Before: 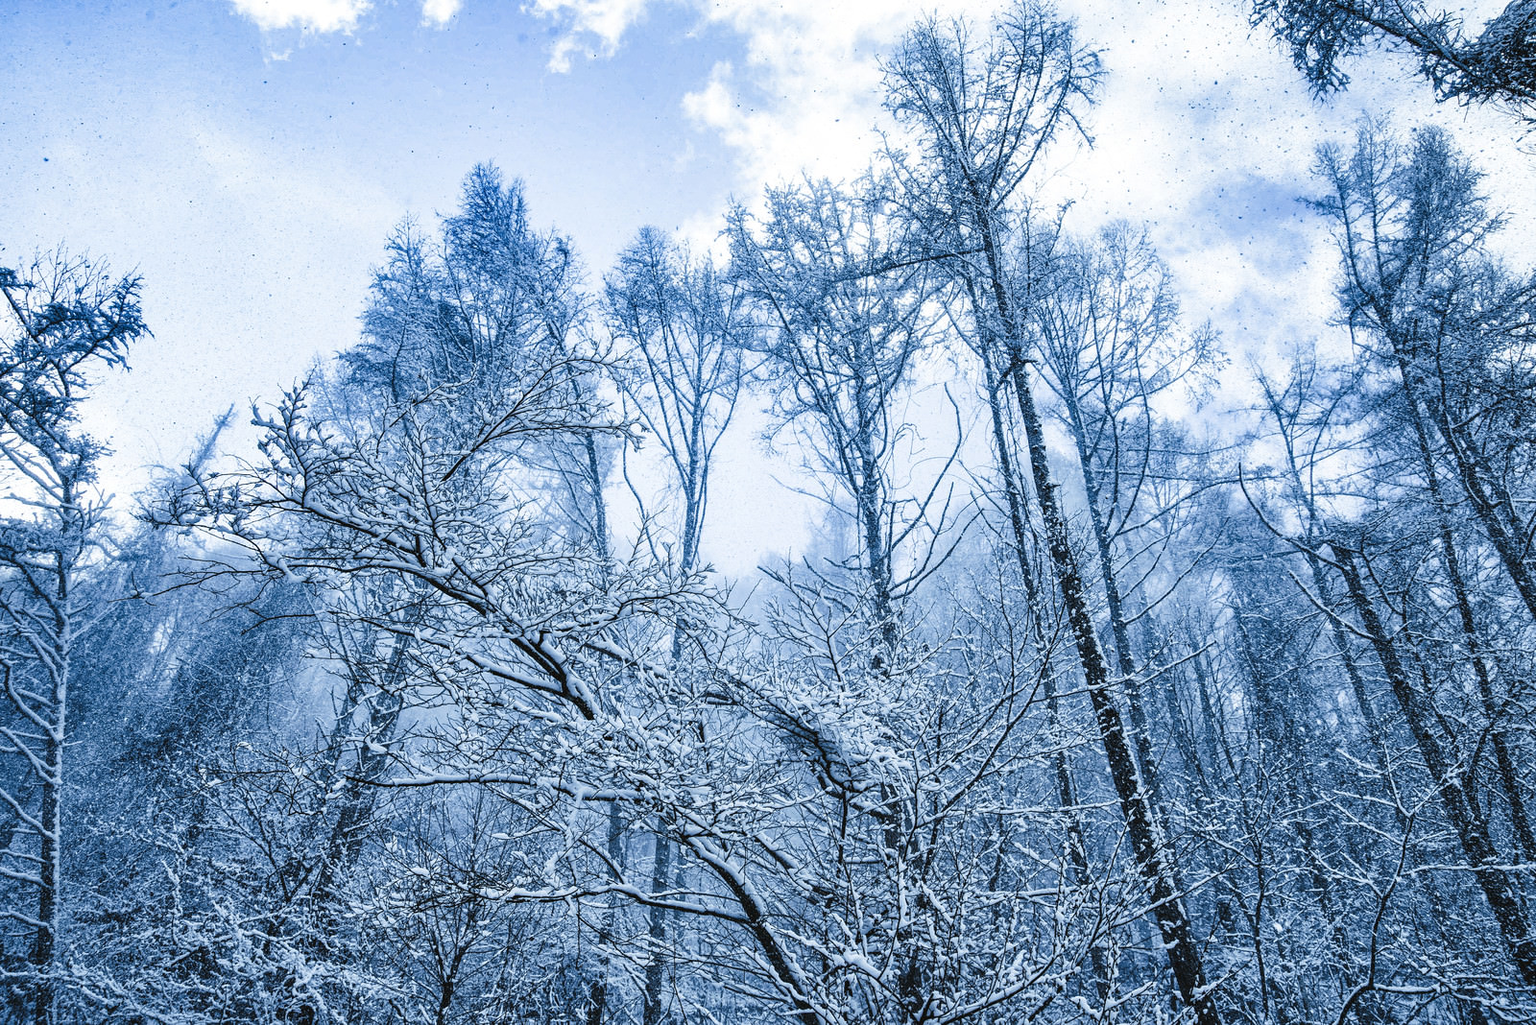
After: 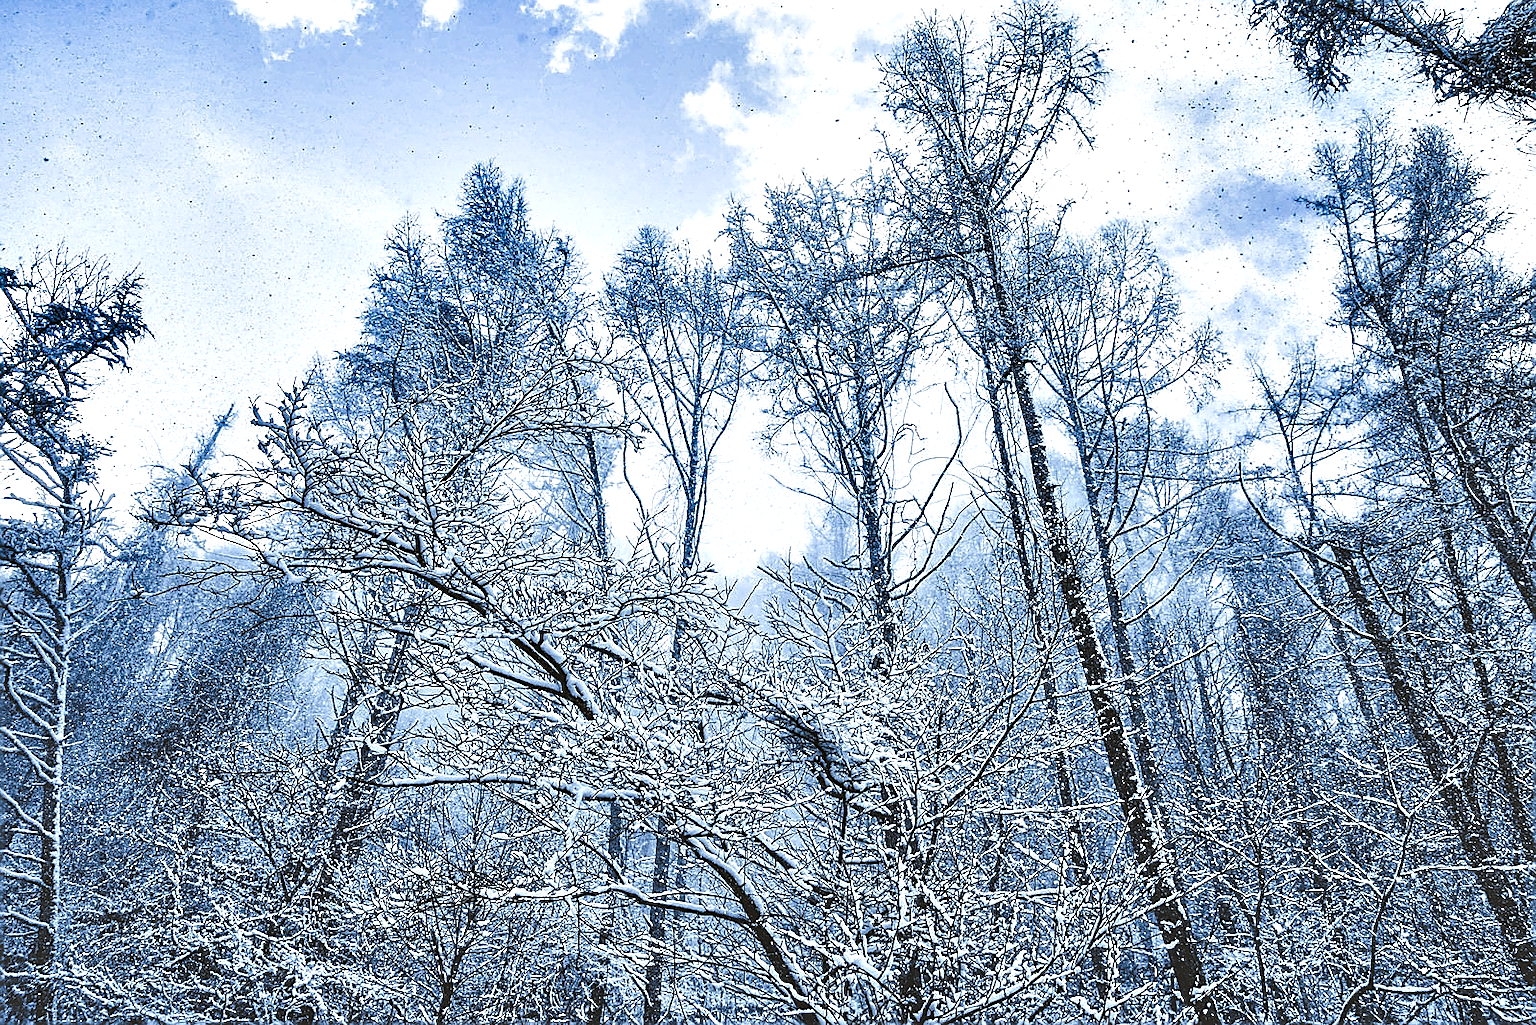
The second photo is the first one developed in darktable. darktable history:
exposure: black level correction -0.039, exposure 0.064 EV, compensate highlight preservation false
contrast equalizer: octaves 7, y [[0.6 ×6], [0.55 ×6], [0 ×6], [0 ×6], [0 ×6]]
sharpen: radius 1.369, amount 1.239, threshold 0.782
